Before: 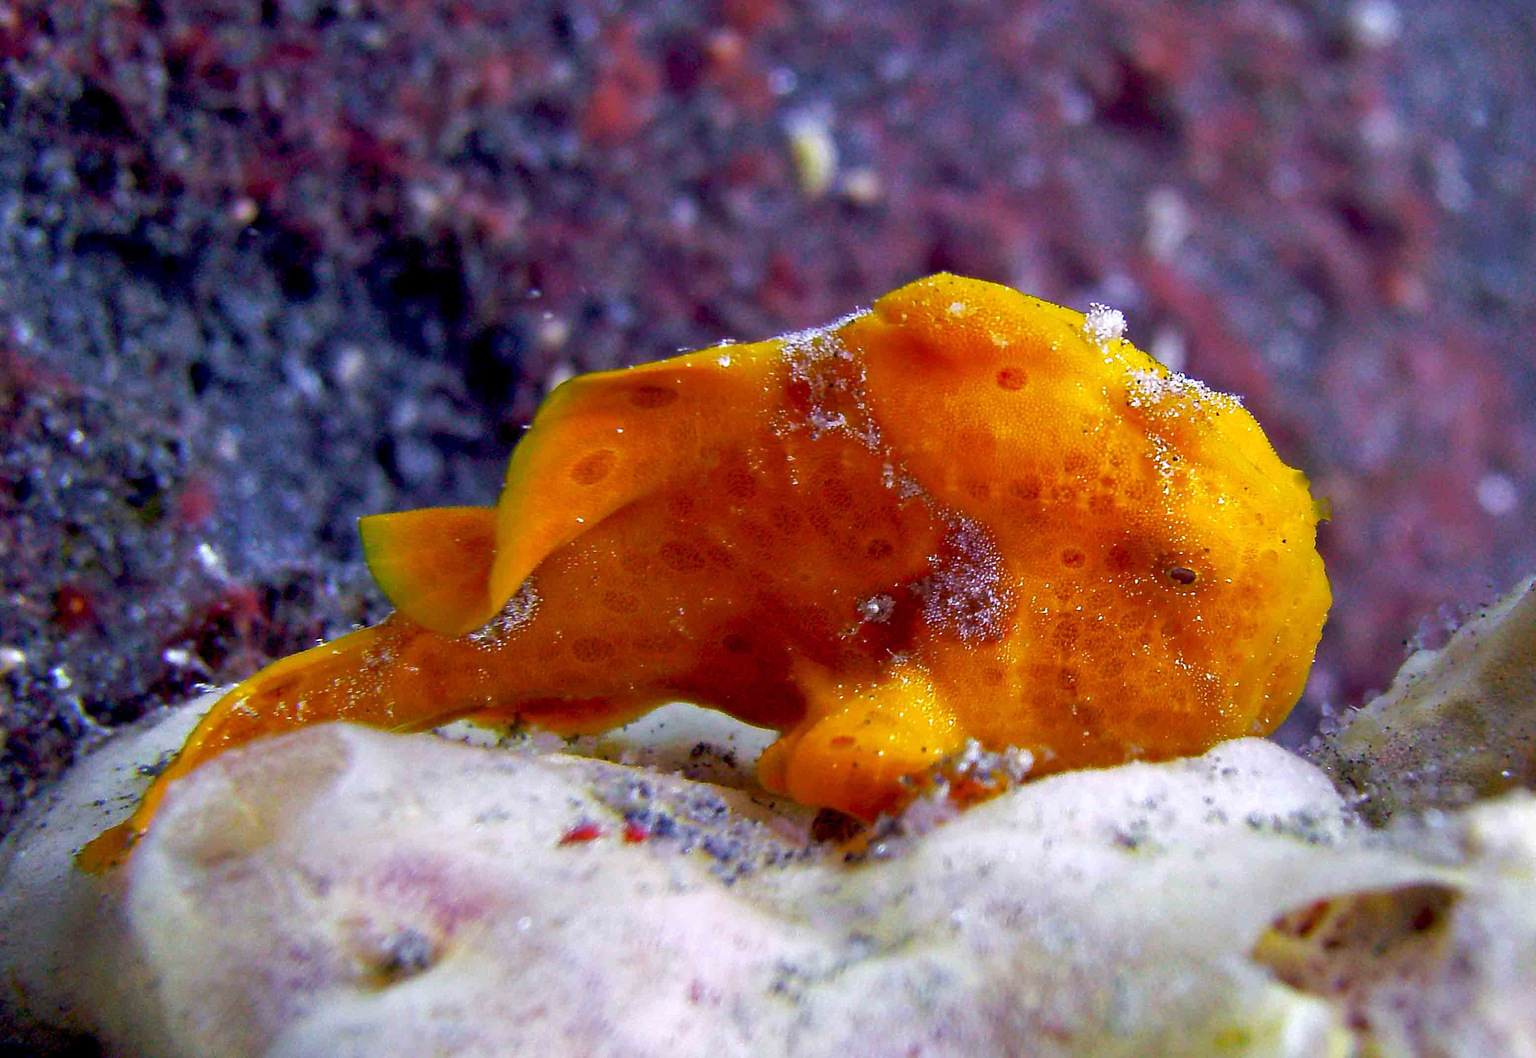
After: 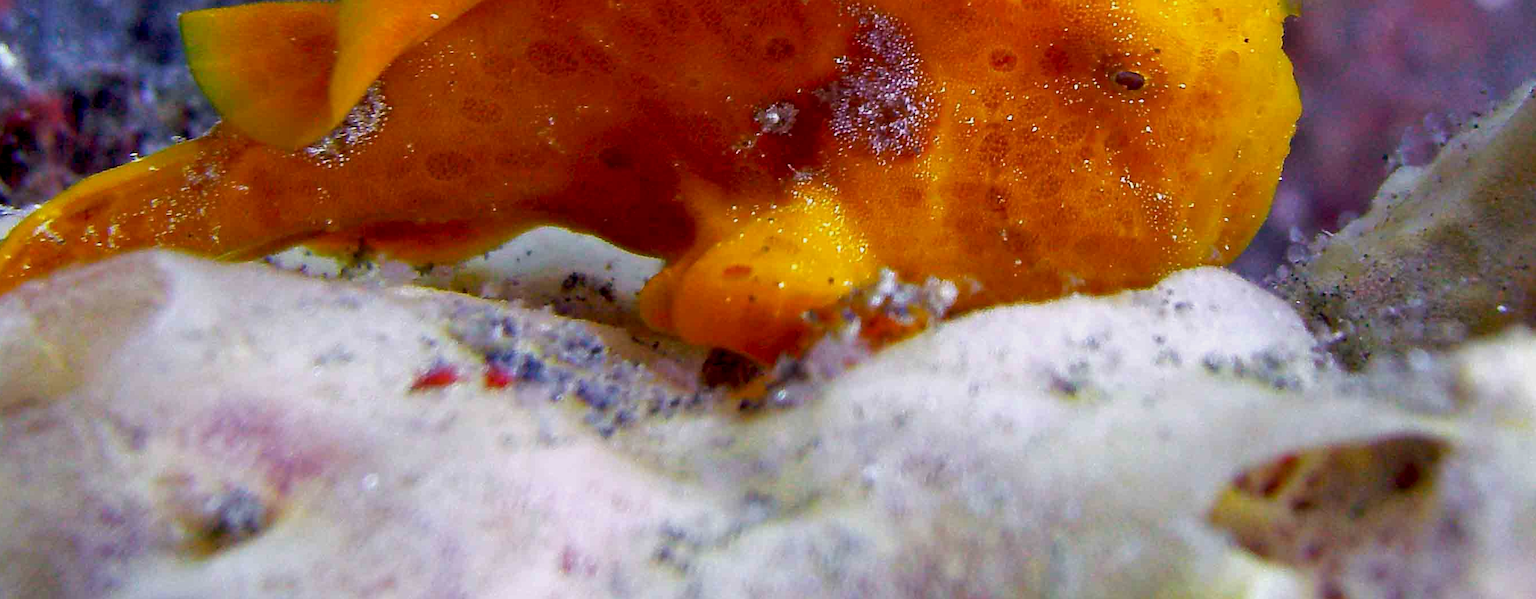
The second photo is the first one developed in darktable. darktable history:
crop and rotate: left 13.249%, top 47.855%, bottom 2.959%
exposure: black level correction 0.002, exposure -0.2 EV, compensate highlight preservation false
